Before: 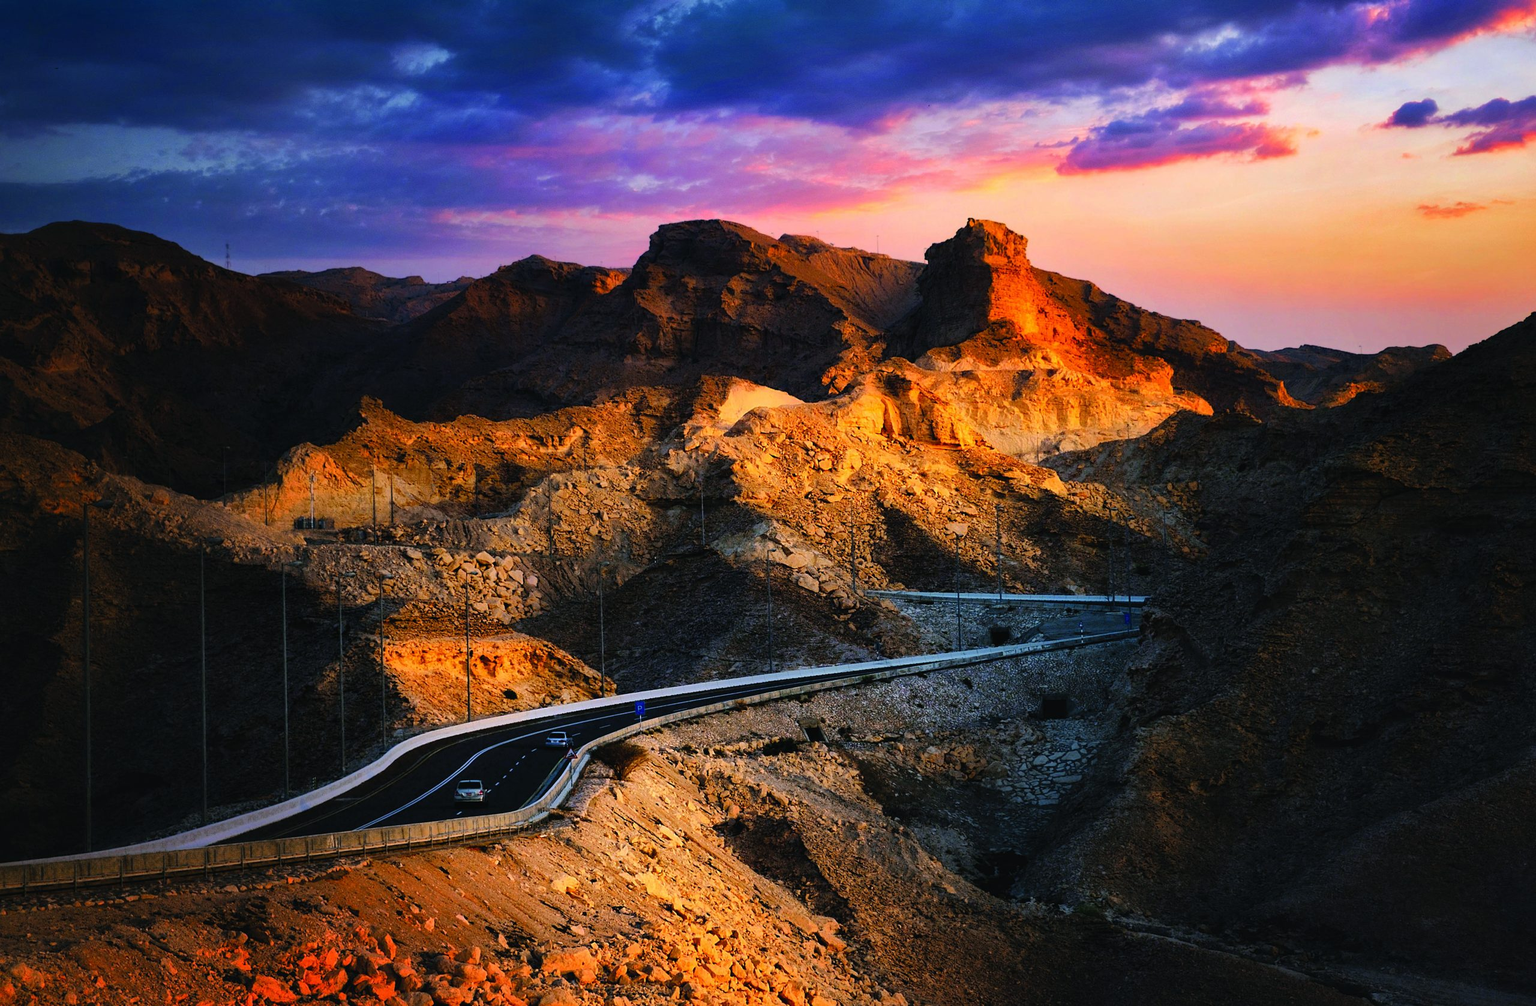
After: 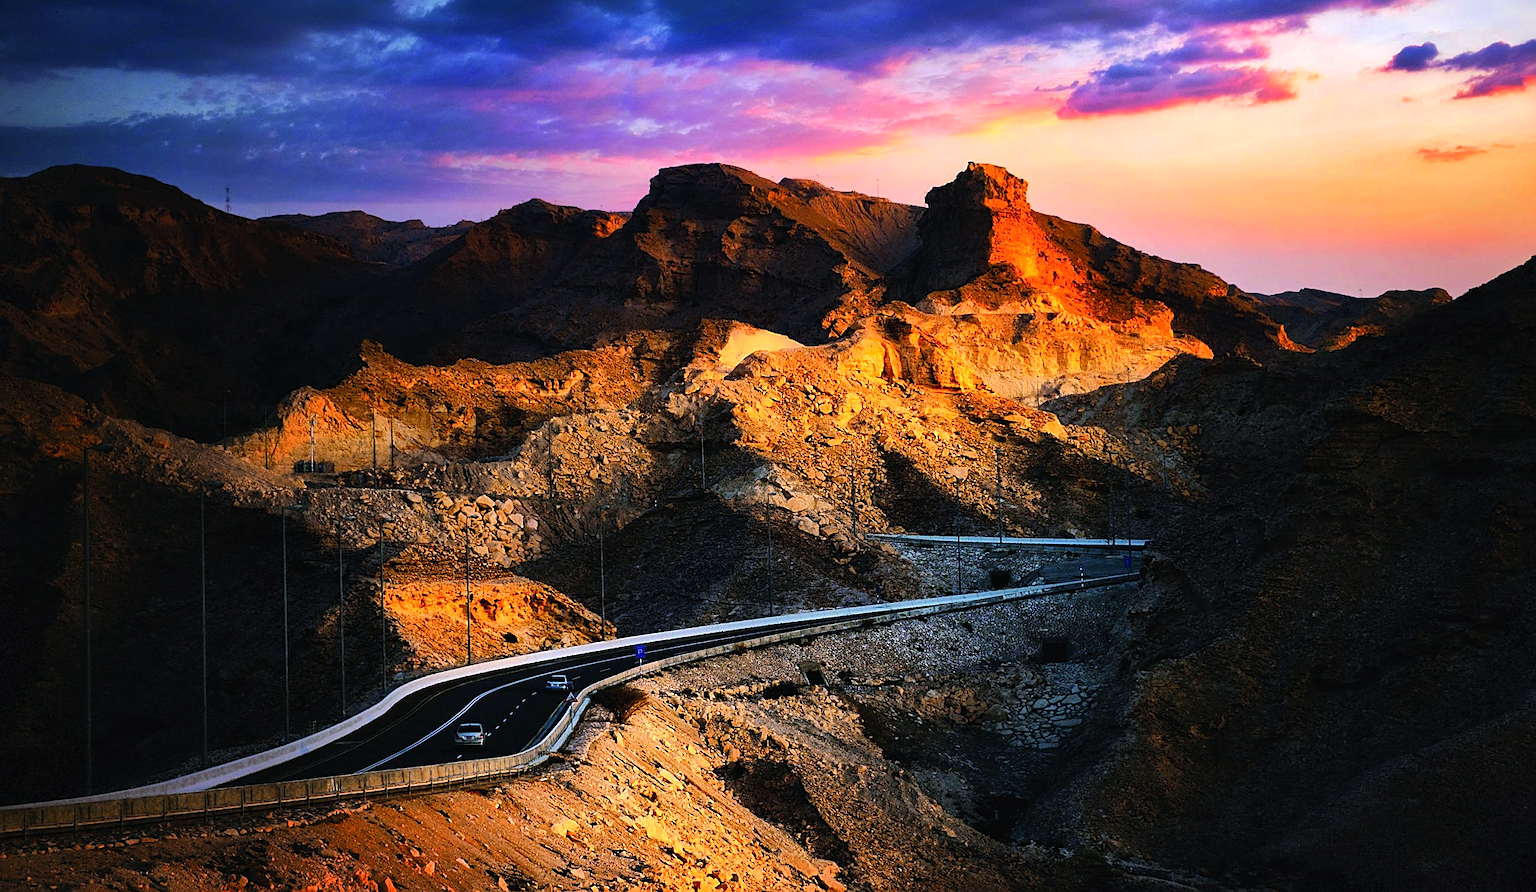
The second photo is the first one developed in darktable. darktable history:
tone equalizer: -8 EV -0.417 EV, -7 EV -0.389 EV, -6 EV -0.333 EV, -5 EV -0.222 EV, -3 EV 0.222 EV, -2 EV 0.333 EV, -1 EV 0.389 EV, +0 EV 0.417 EV, edges refinement/feathering 500, mask exposure compensation -1.57 EV, preserve details no
crop and rotate: top 5.609%, bottom 5.609%
vignetting: fall-off start 100%, fall-off radius 71%, brightness -0.434, saturation -0.2, width/height ratio 1.178, dithering 8-bit output, unbound false
sharpen: on, module defaults
